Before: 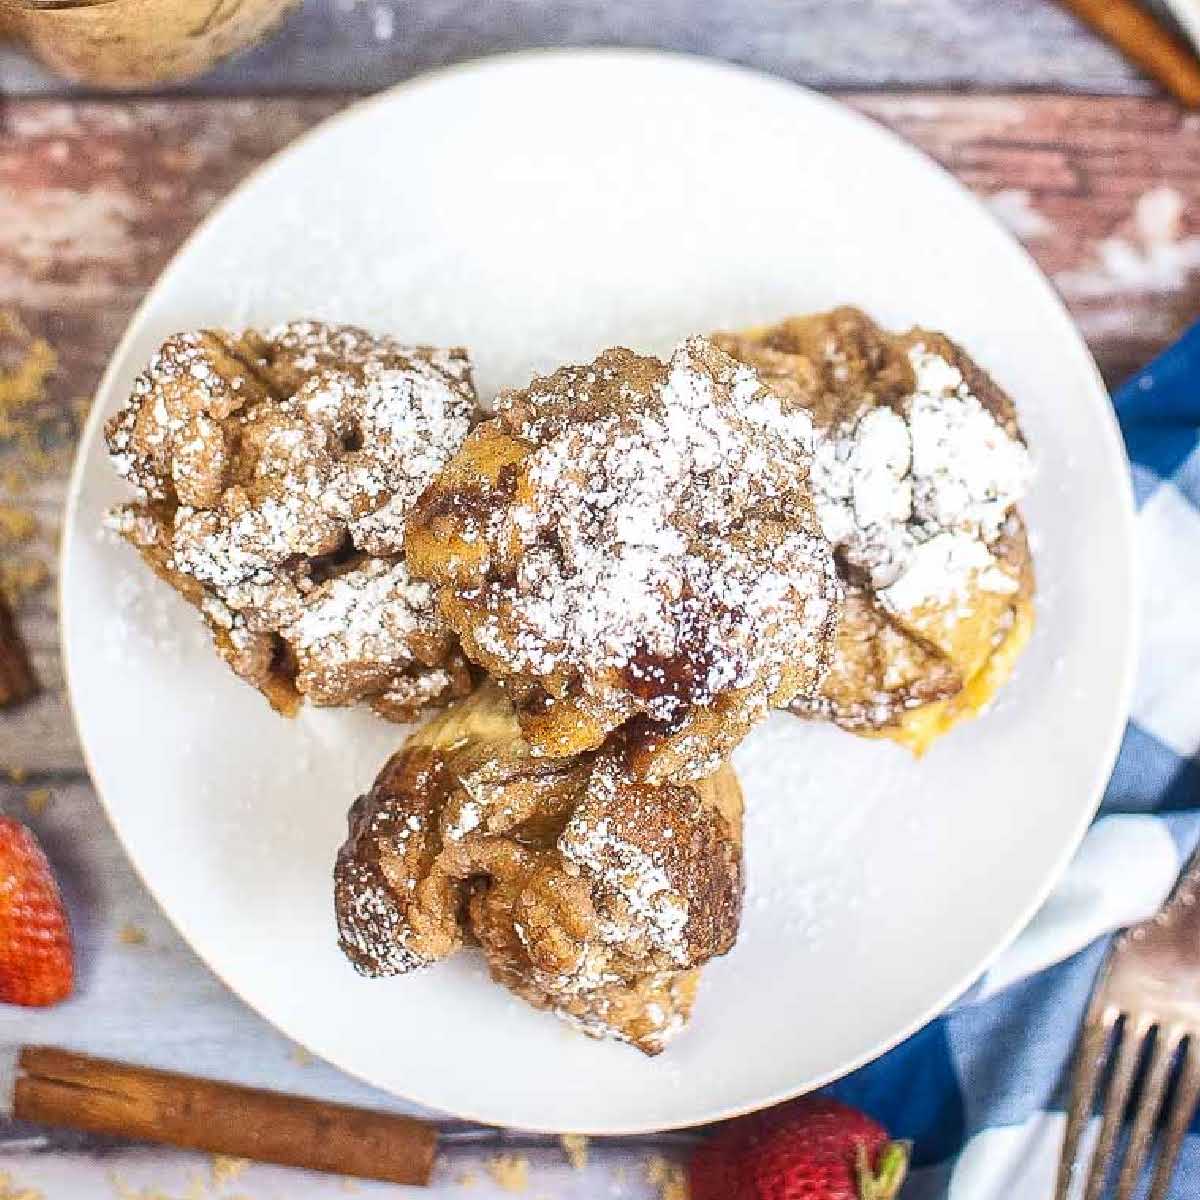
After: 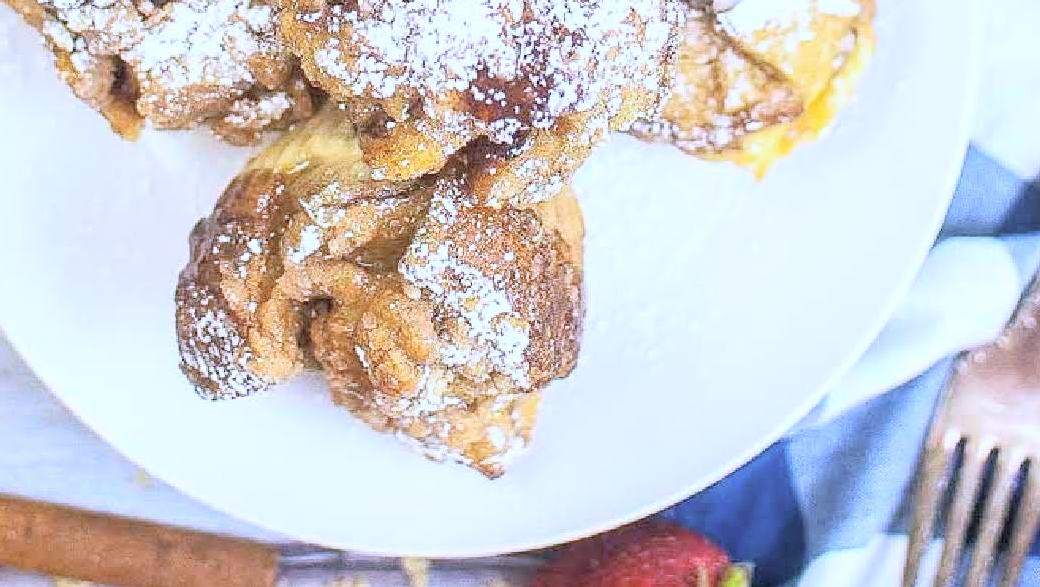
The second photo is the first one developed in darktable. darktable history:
global tonemap: drago (0.7, 100)
white balance: red 0.948, green 1.02, blue 1.176
crop and rotate: left 13.306%, top 48.129%, bottom 2.928%
